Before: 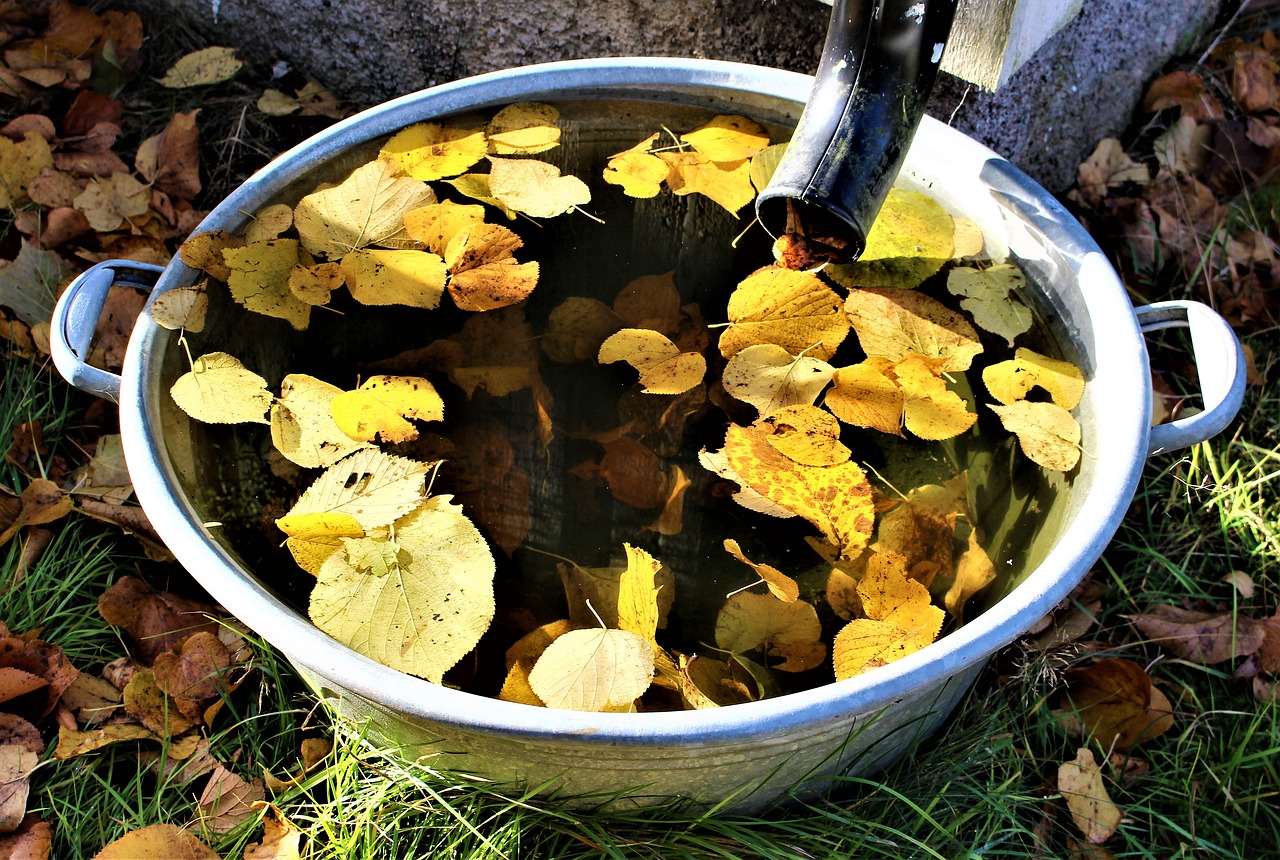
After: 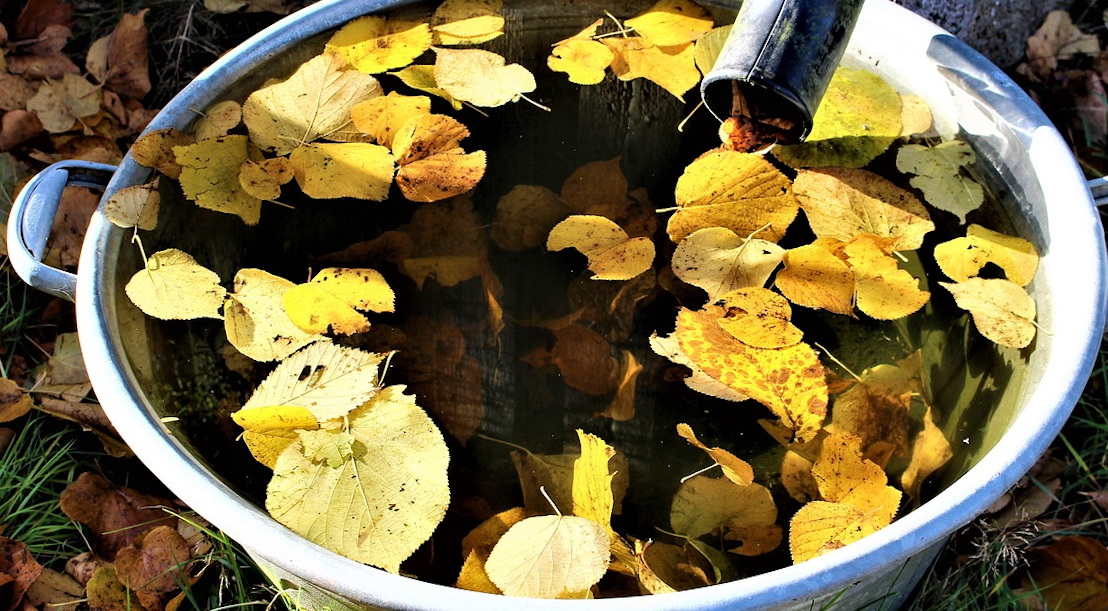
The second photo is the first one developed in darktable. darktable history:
crop and rotate: left 2.425%, top 11.305%, right 9.6%, bottom 15.08%
rotate and perspective: rotation -1.32°, lens shift (horizontal) -0.031, crop left 0.015, crop right 0.985, crop top 0.047, crop bottom 0.982
